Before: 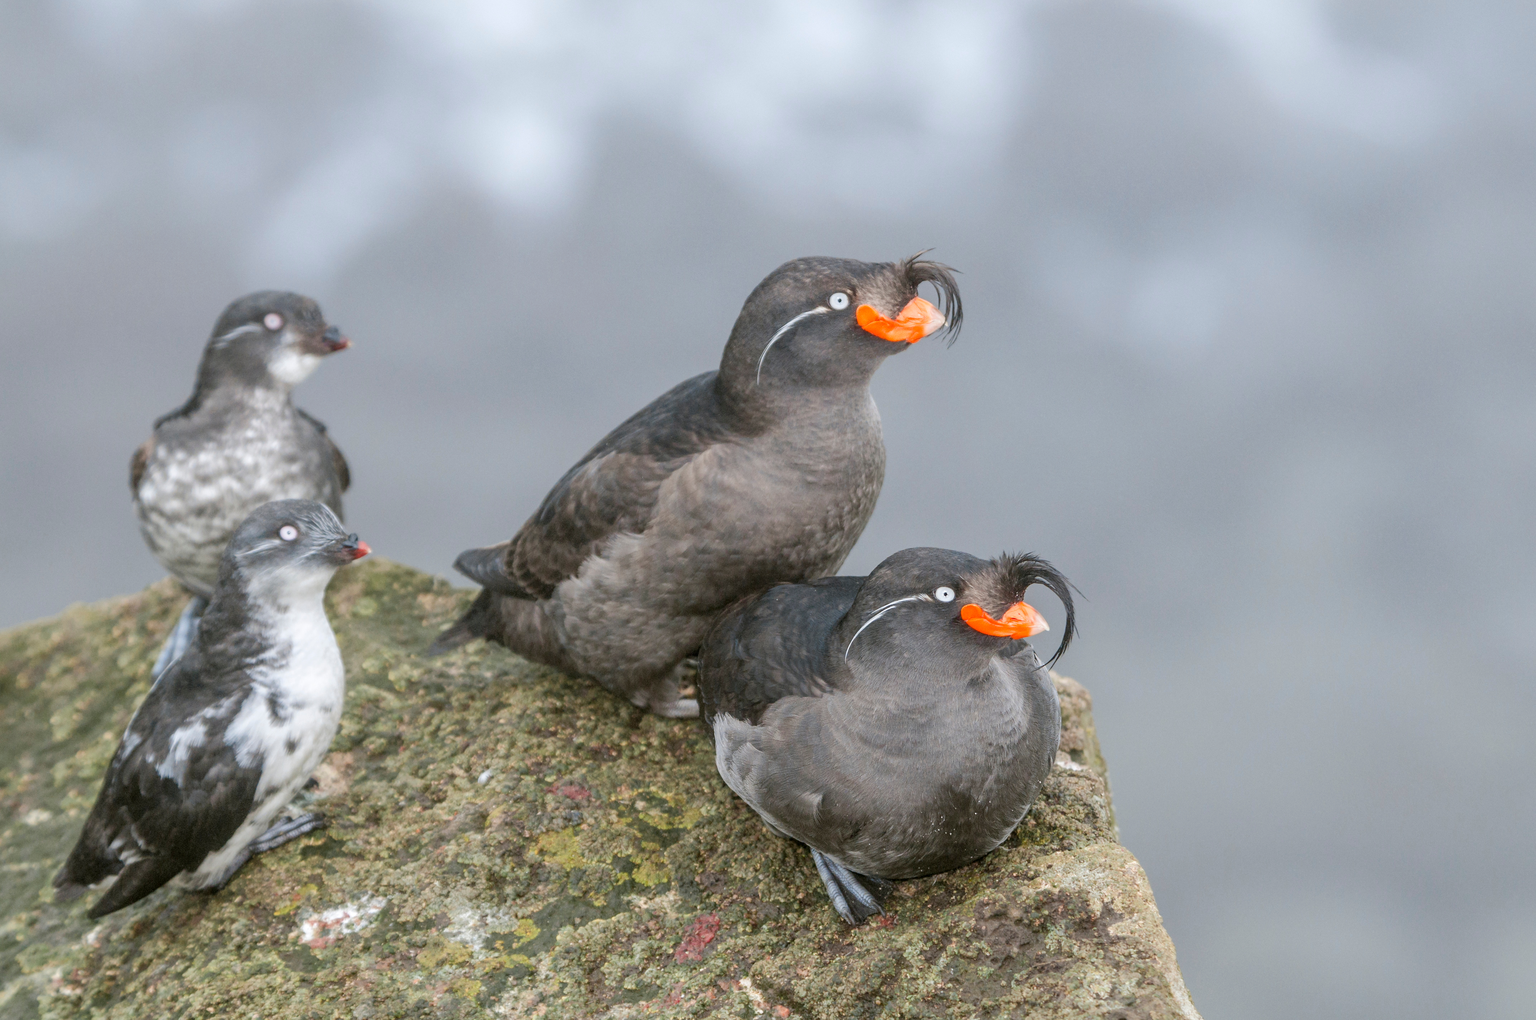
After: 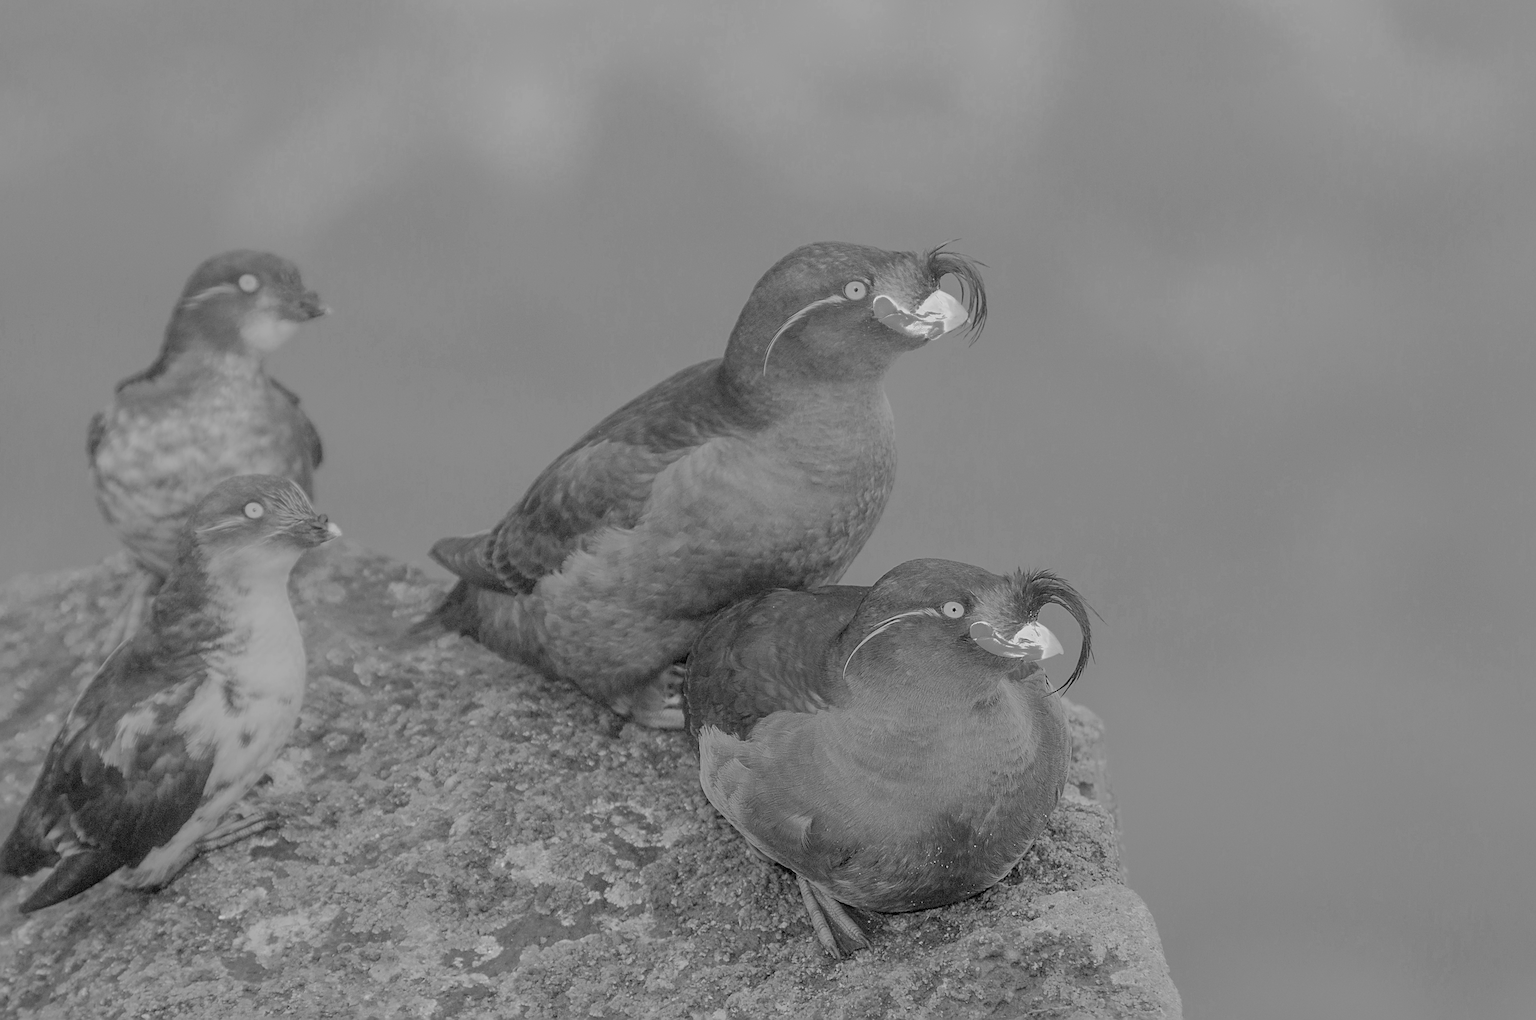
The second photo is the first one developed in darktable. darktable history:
contrast brightness saturation: brightness 0.186, saturation -0.487
crop and rotate: angle -2.77°
color calibration: illuminant custom, x 0.461, y 0.429, temperature 2605.35 K, saturation algorithm version 1 (2020)
color zones: curves: ch0 [(0.002, 0.429) (0.121, 0.212) (0.198, 0.113) (0.276, 0.344) (0.331, 0.541) (0.41, 0.56) (0.482, 0.289) (0.619, 0.227) (0.721, 0.18) (0.821, 0.435) (0.928, 0.555) (1, 0.587)]; ch1 [(0, 0) (0.143, 0) (0.286, 0) (0.429, 0) (0.571, 0) (0.714, 0) (0.857, 0)]
sharpen: radius 2.563, amount 0.641
